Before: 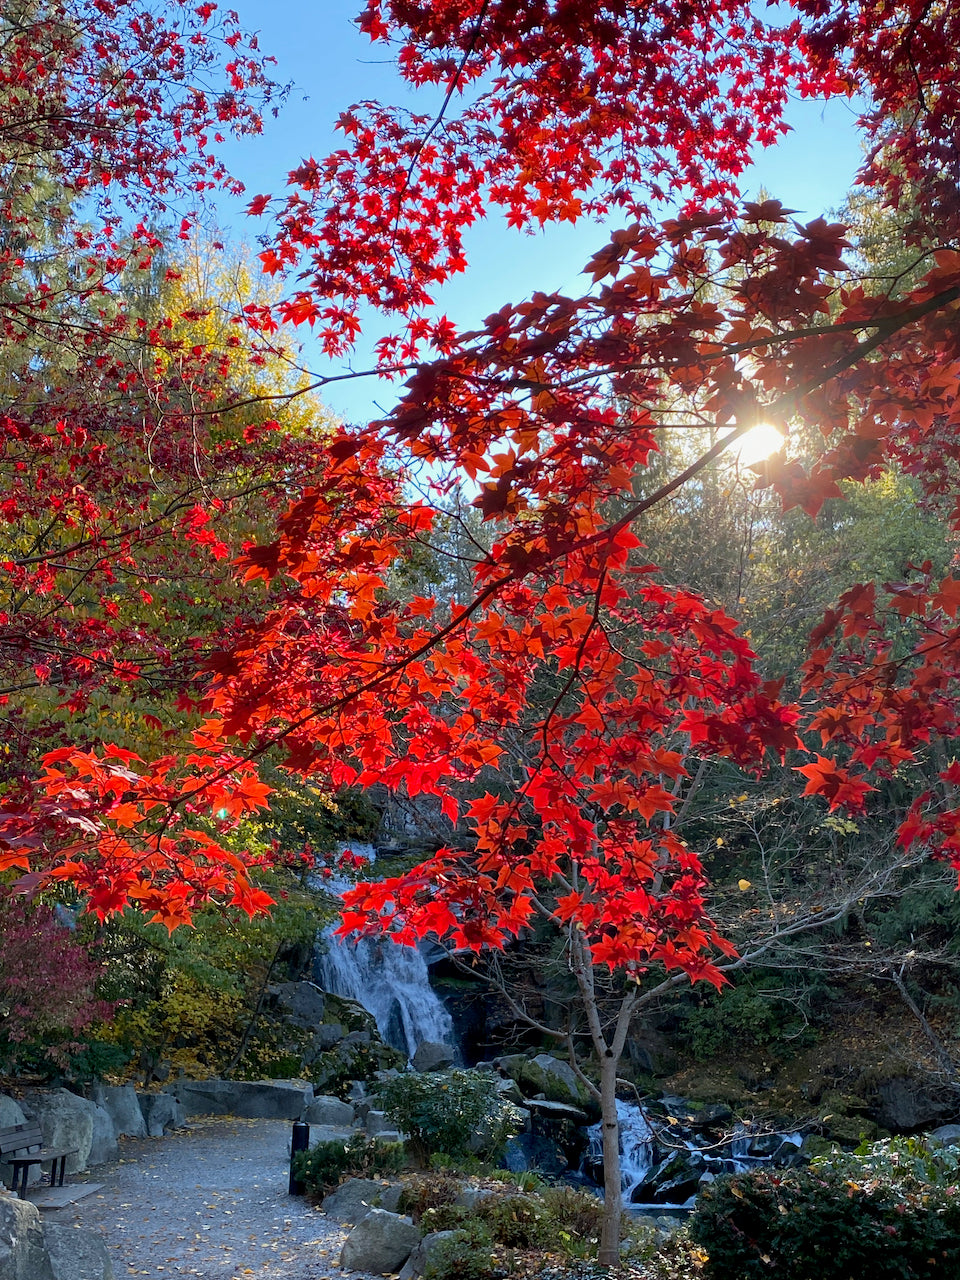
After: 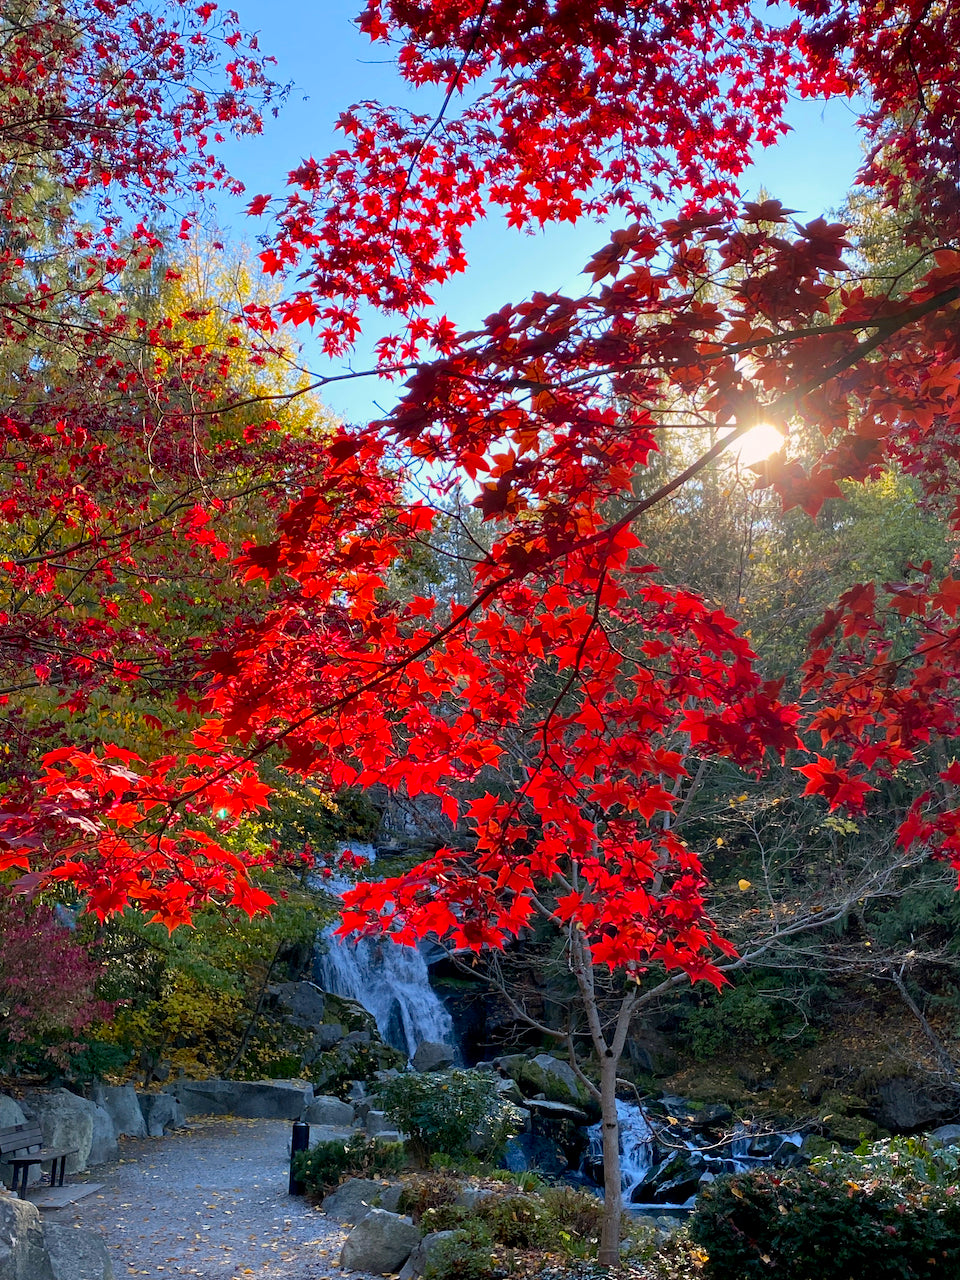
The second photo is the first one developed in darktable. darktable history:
color correction: highlights a* 3.22, highlights b* 1.93, saturation 1.19
sharpen: radius 2.883, amount 0.868, threshold 47.523
